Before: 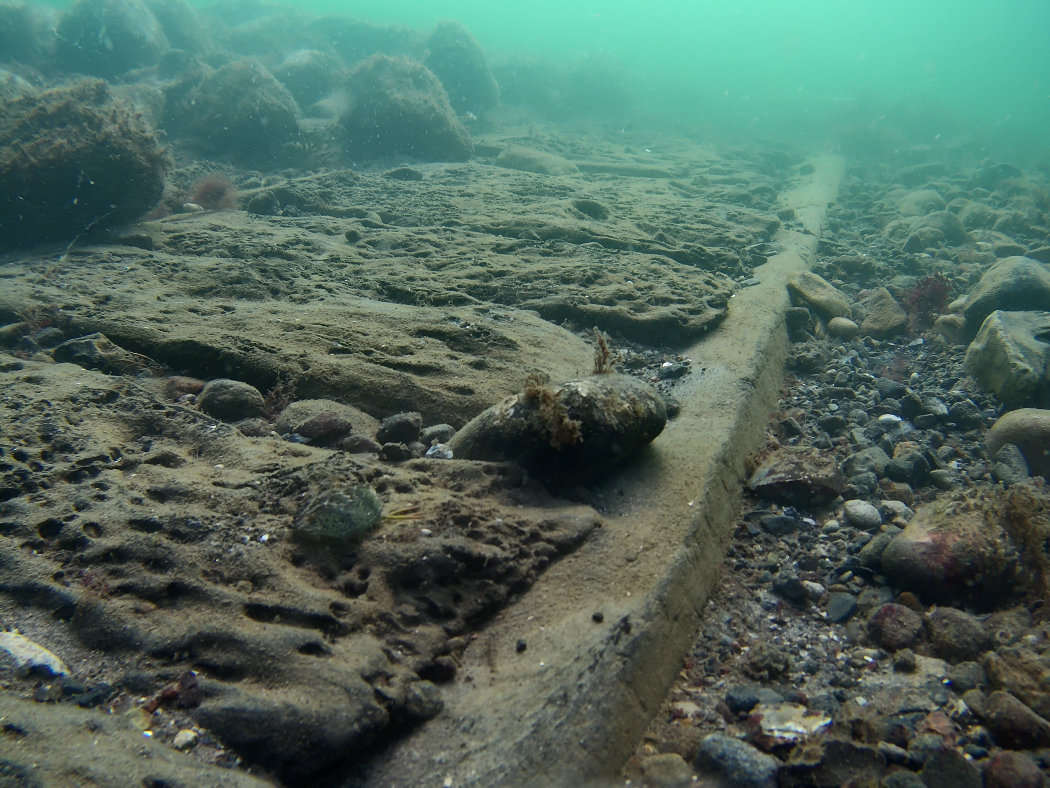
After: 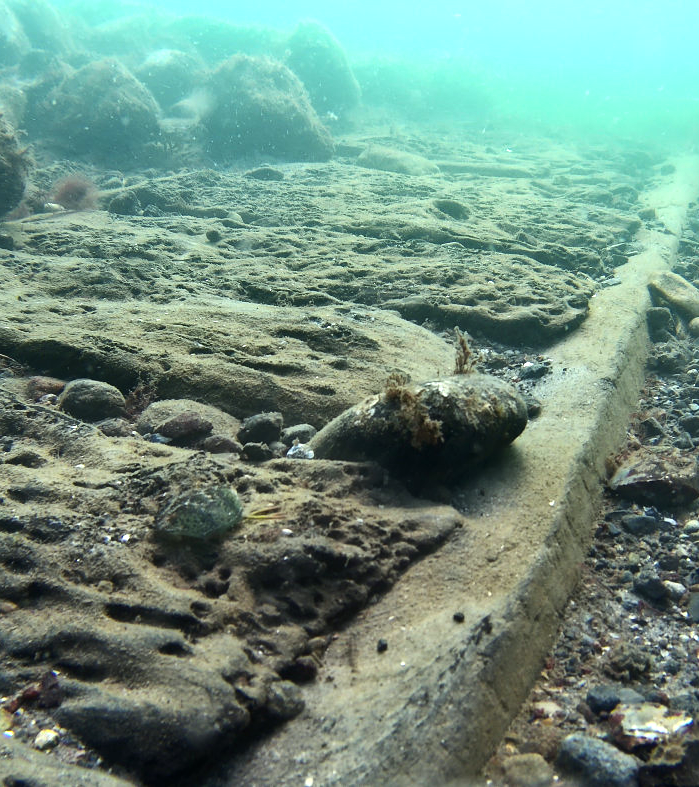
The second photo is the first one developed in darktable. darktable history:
crop and rotate: left 13.342%, right 19.991%
exposure: black level correction 0, exposure 0.7 EV, compensate exposure bias true, compensate highlight preservation false
white balance: red 0.978, blue 0.999
color balance rgb: on, module defaults
tone equalizer: -8 EV -0.417 EV, -7 EV -0.389 EV, -6 EV -0.333 EV, -5 EV -0.222 EV, -3 EV 0.222 EV, -2 EV 0.333 EV, -1 EV 0.389 EV, +0 EV 0.417 EV, edges refinement/feathering 500, mask exposure compensation -1.25 EV, preserve details no
